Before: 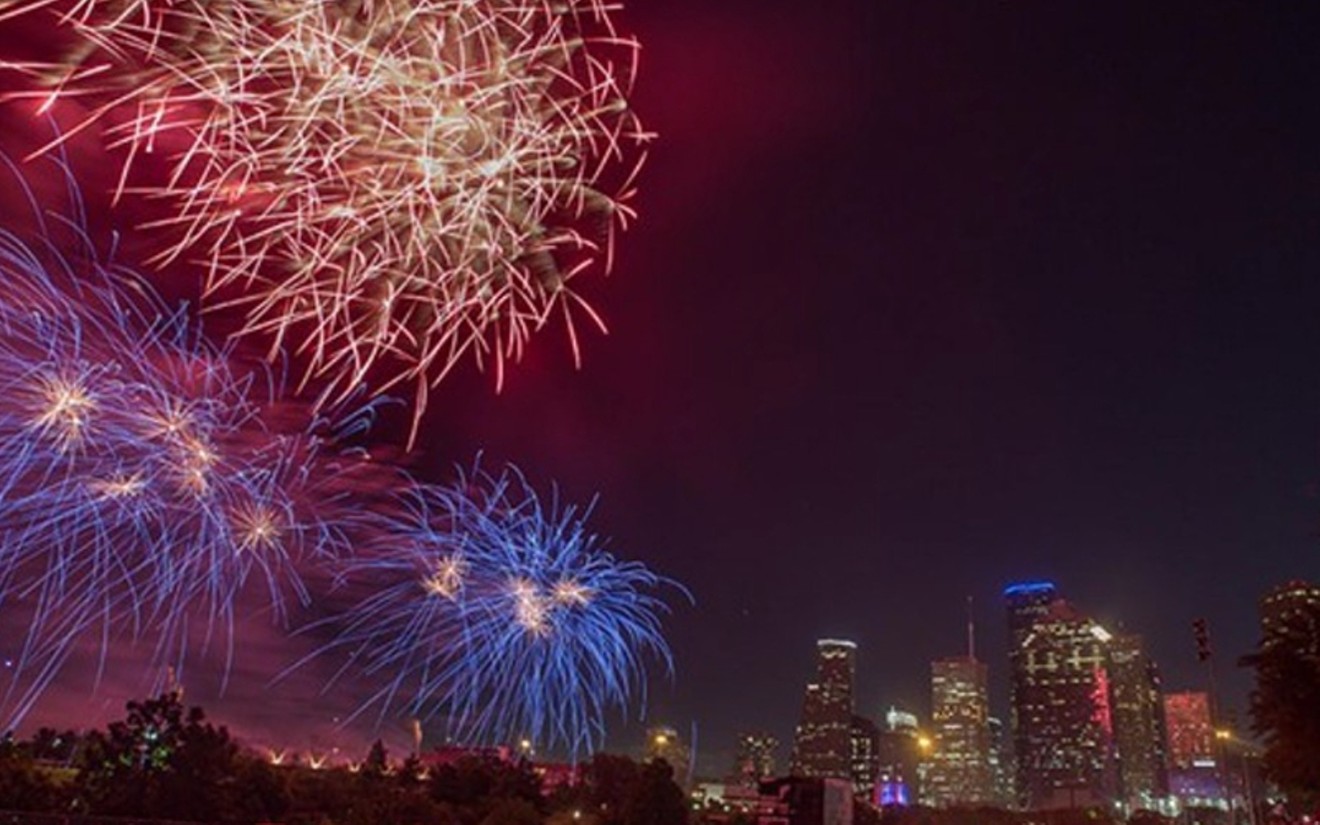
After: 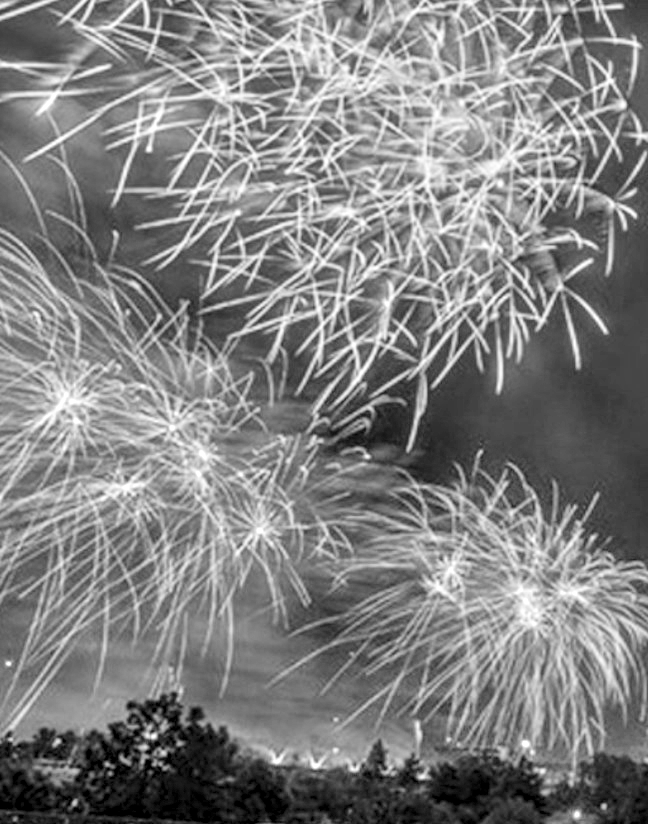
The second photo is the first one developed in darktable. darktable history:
crop and rotate: left 0%, top 0%, right 50.845%
color calibration: output gray [0.22, 0.42, 0.37, 0], gray › normalize channels true, illuminant same as pipeline (D50), adaptation XYZ, x 0.346, y 0.359, gamut compression 0
levels: levels [0.073, 0.497, 0.972]
contrast brightness saturation: contrast 0.2, brightness 0.2, saturation 0.8
color balance rgb: perceptual saturation grading › global saturation -0.31%, global vibrance -8%, contrast -13%, saturation formula JzAzBz (2021)
shadows and highlights: soften with gaussian
local contrast: on, module defaults
tone equalizer: -7 EV 0.15 EV, -6 EV 0.6 EV, -5 EV 1.15 EV, -4 EV 1.33 EV, -3 EV 1.15 EV, -2 EV 0.6 EV, -1 EV 0.15 EV, mask exposure compensation -0.5 EV
